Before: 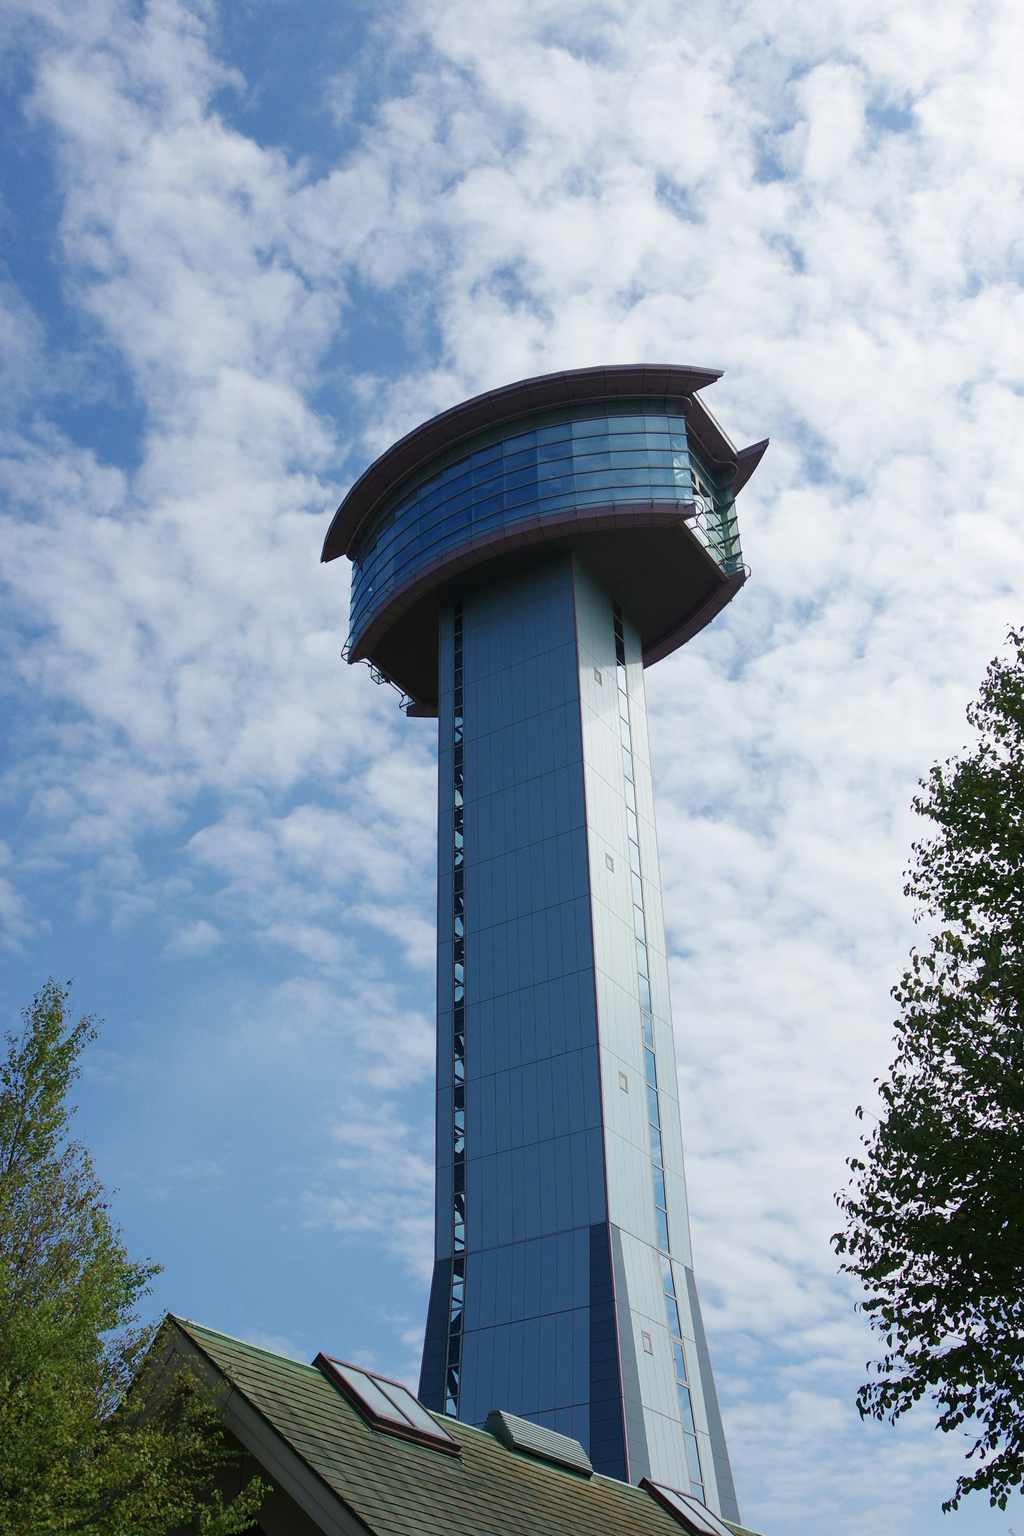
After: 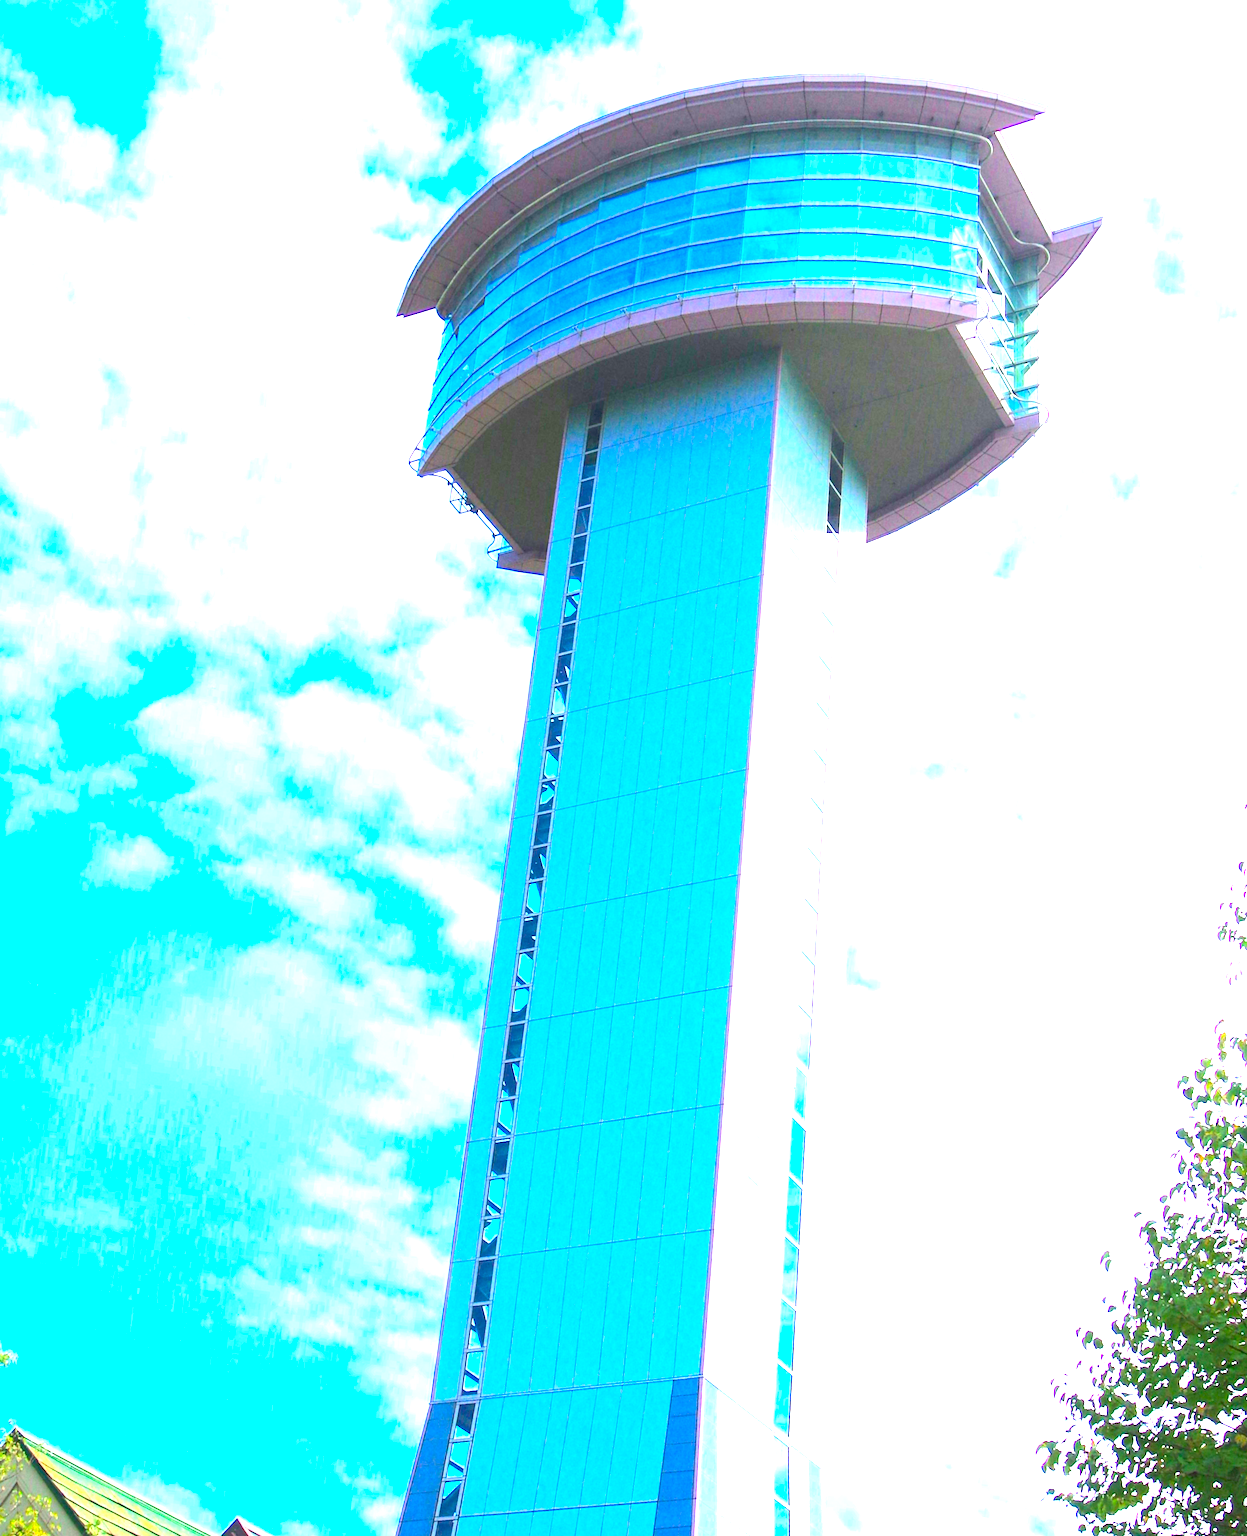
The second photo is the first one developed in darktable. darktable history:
crop and rotate: angle -3.37°, left 9.79%, top 20.73%, right 12.42%, bottom 11.82%
exposure: exposure 3 EV, compensate highlight preservation false
rotate and perspective: rotation 4.1°, automatic cropping off
contrast brightness saturation: contrast 0.2, brightness 0.2, saturation 0.8
